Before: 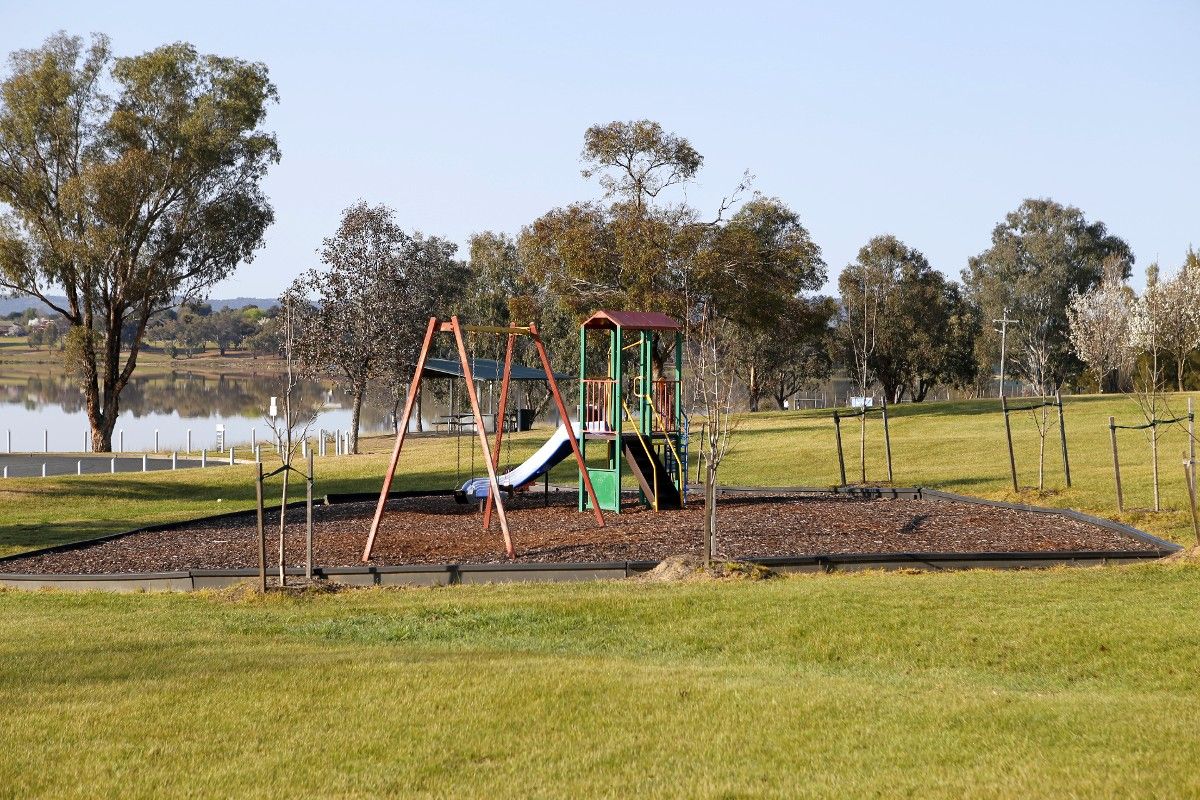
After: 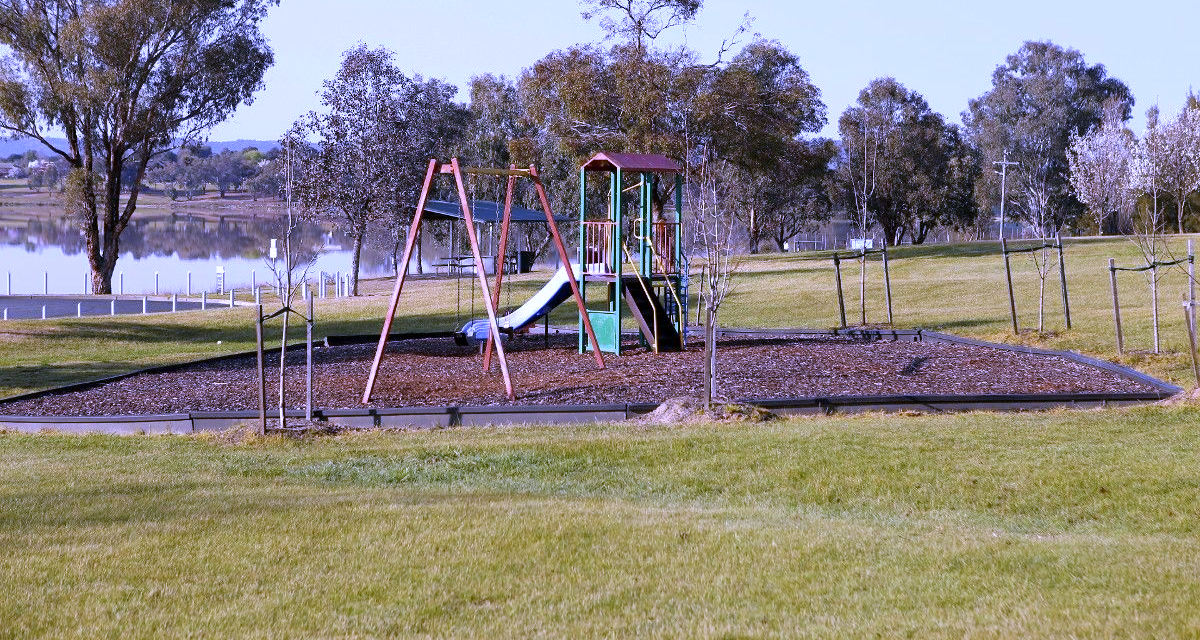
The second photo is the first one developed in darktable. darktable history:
crop and rotate: top 19.998%
white balance: red 0.98, blue 1.61
